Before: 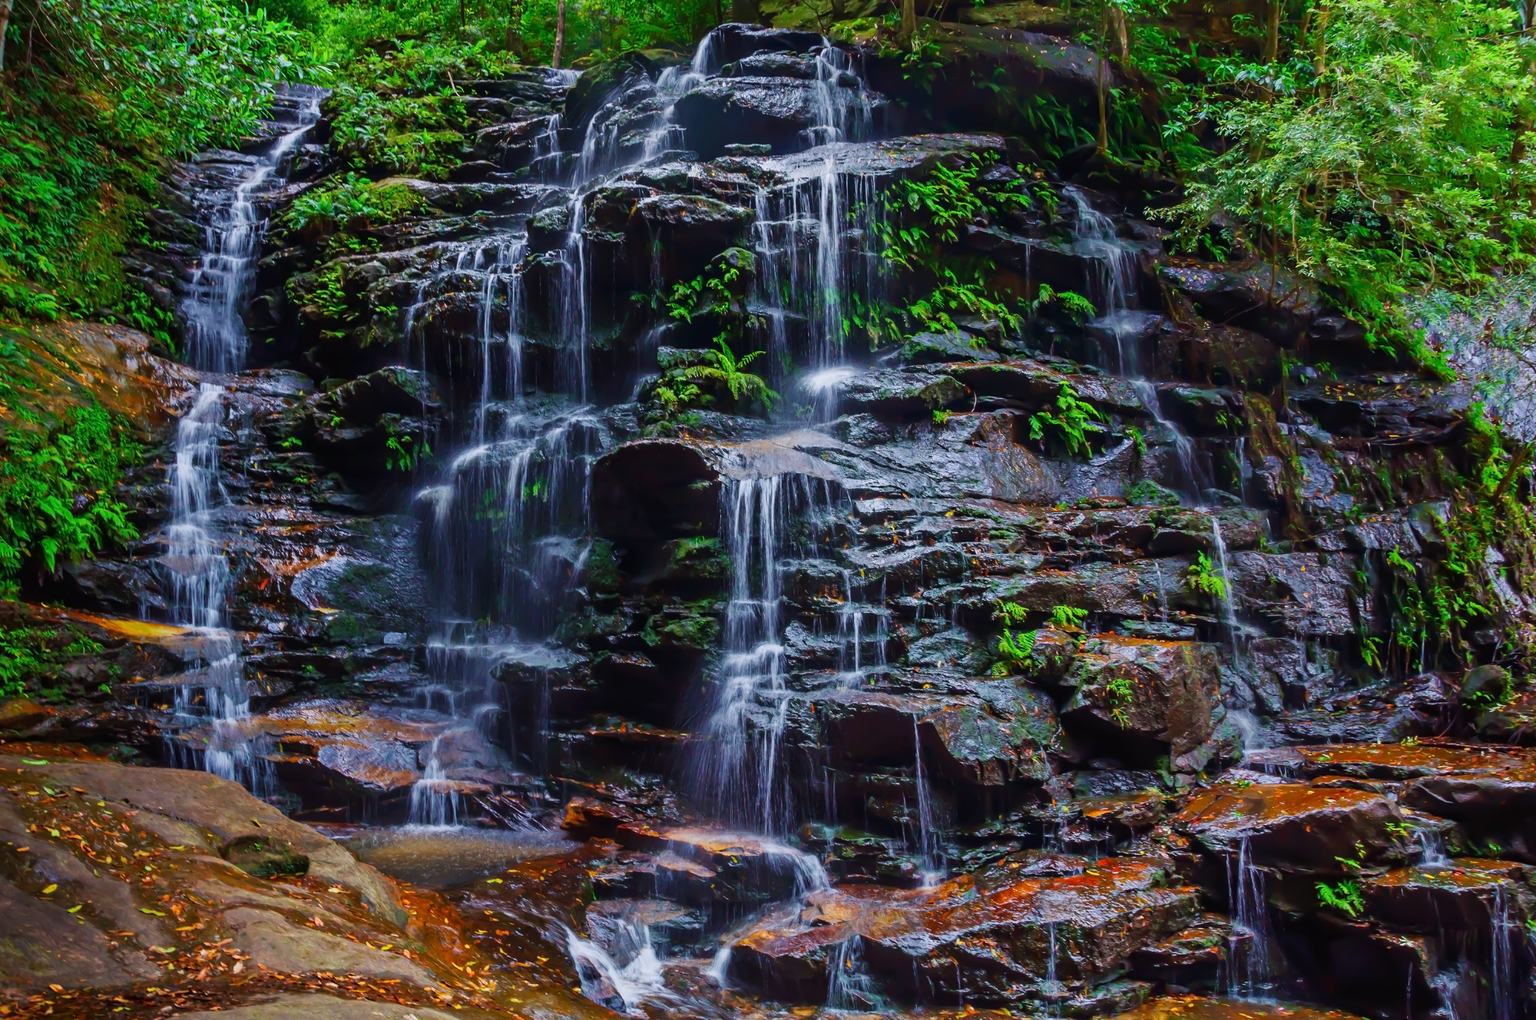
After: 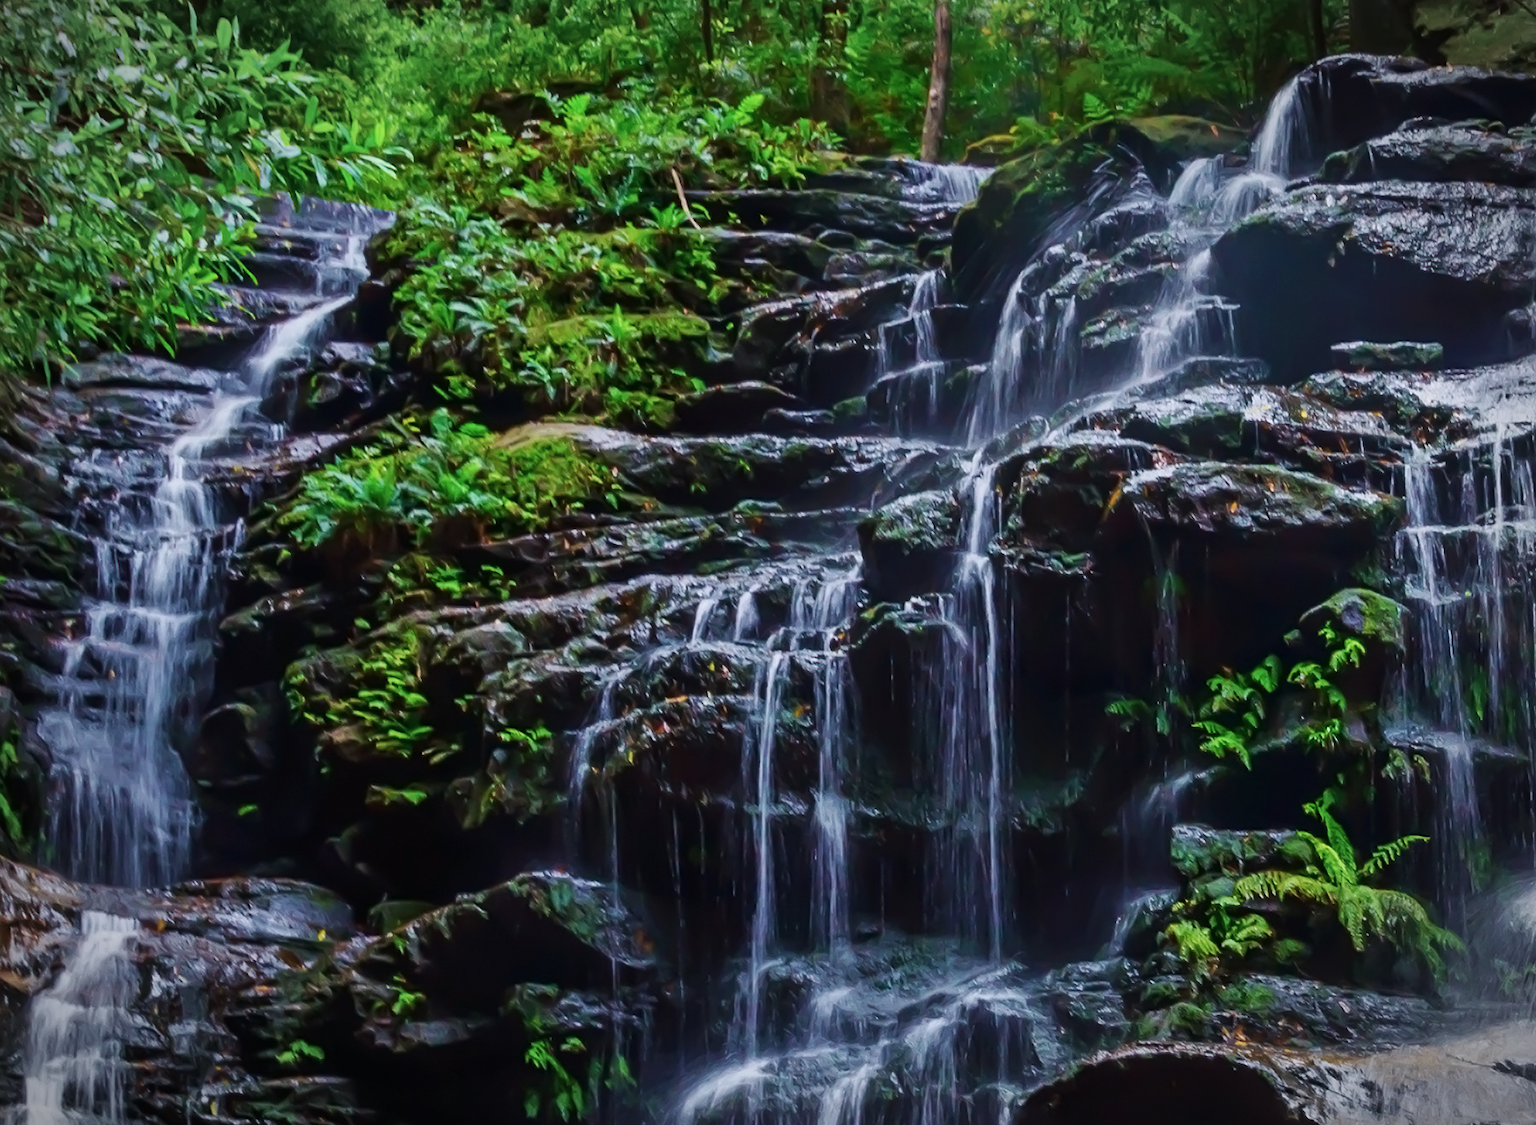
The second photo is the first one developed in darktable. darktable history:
crop and rotate: left 10.817%, top 0.062%, right 47.194%, bottom 53.626%
contrast brightness saturation: saturation -0.1
vignetting: fall-off start 87%, automatic ratio true
